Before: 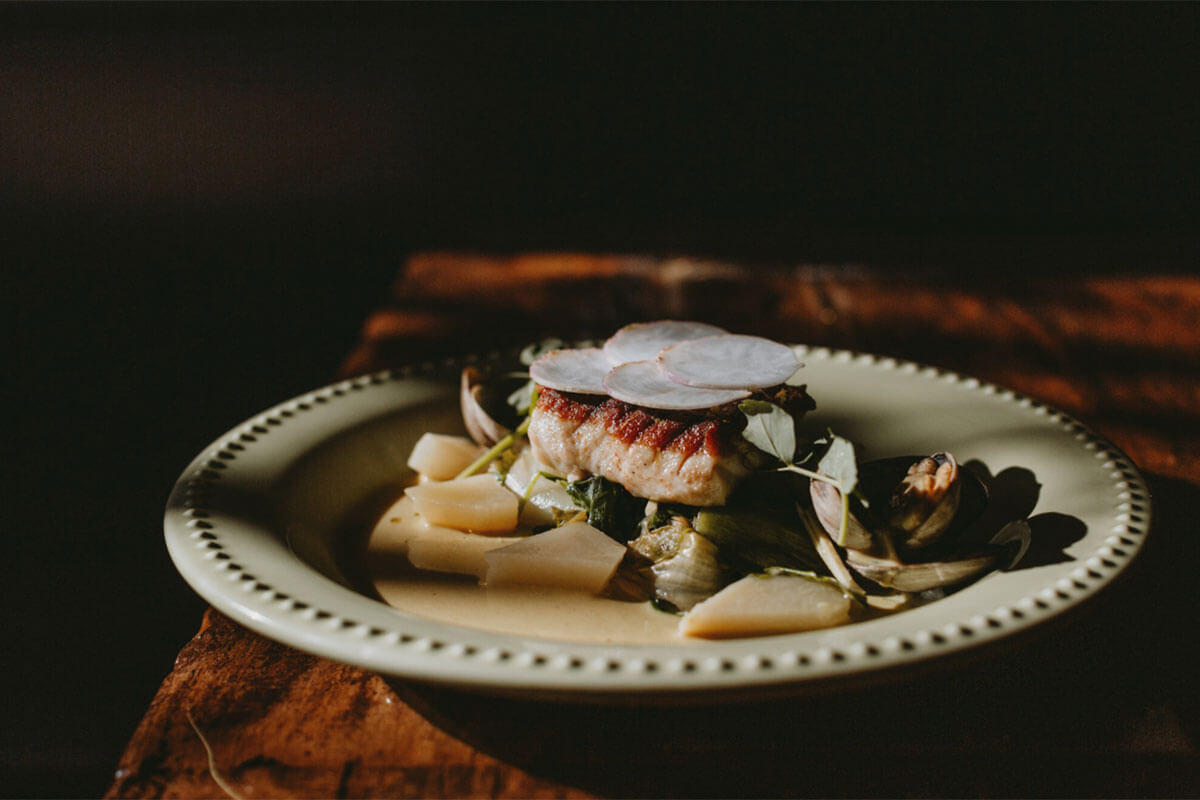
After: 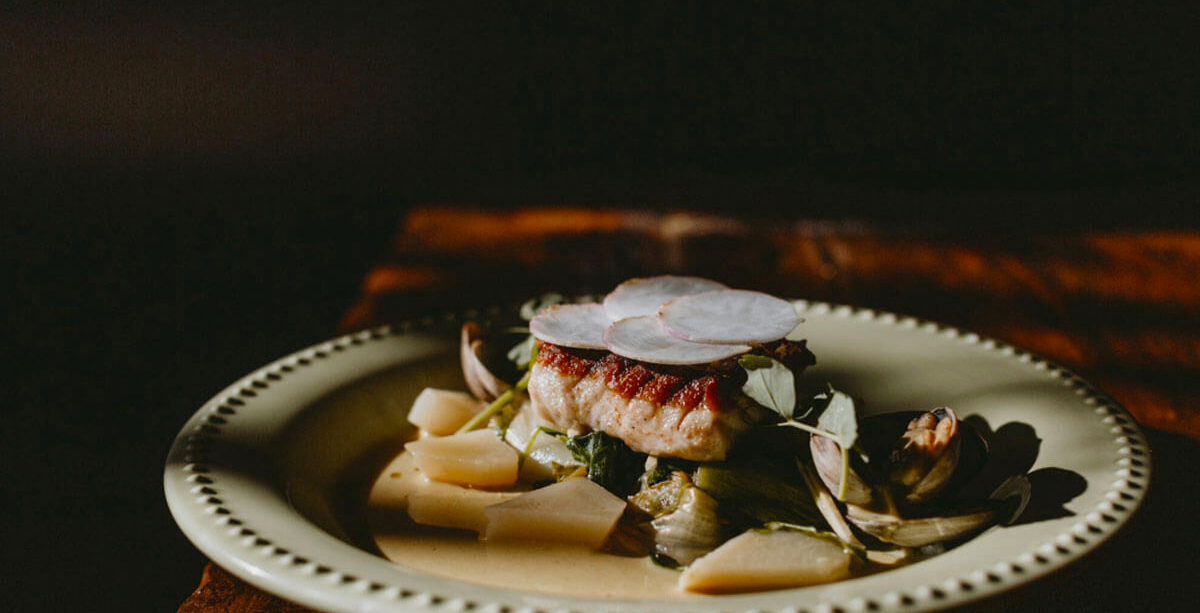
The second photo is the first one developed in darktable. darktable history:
crop: top 5.667%, bottom 17.637%
color balance rgb: perceptual saturation grading › global saturation 8.89%, saturation formula JzAzBz (2021)
